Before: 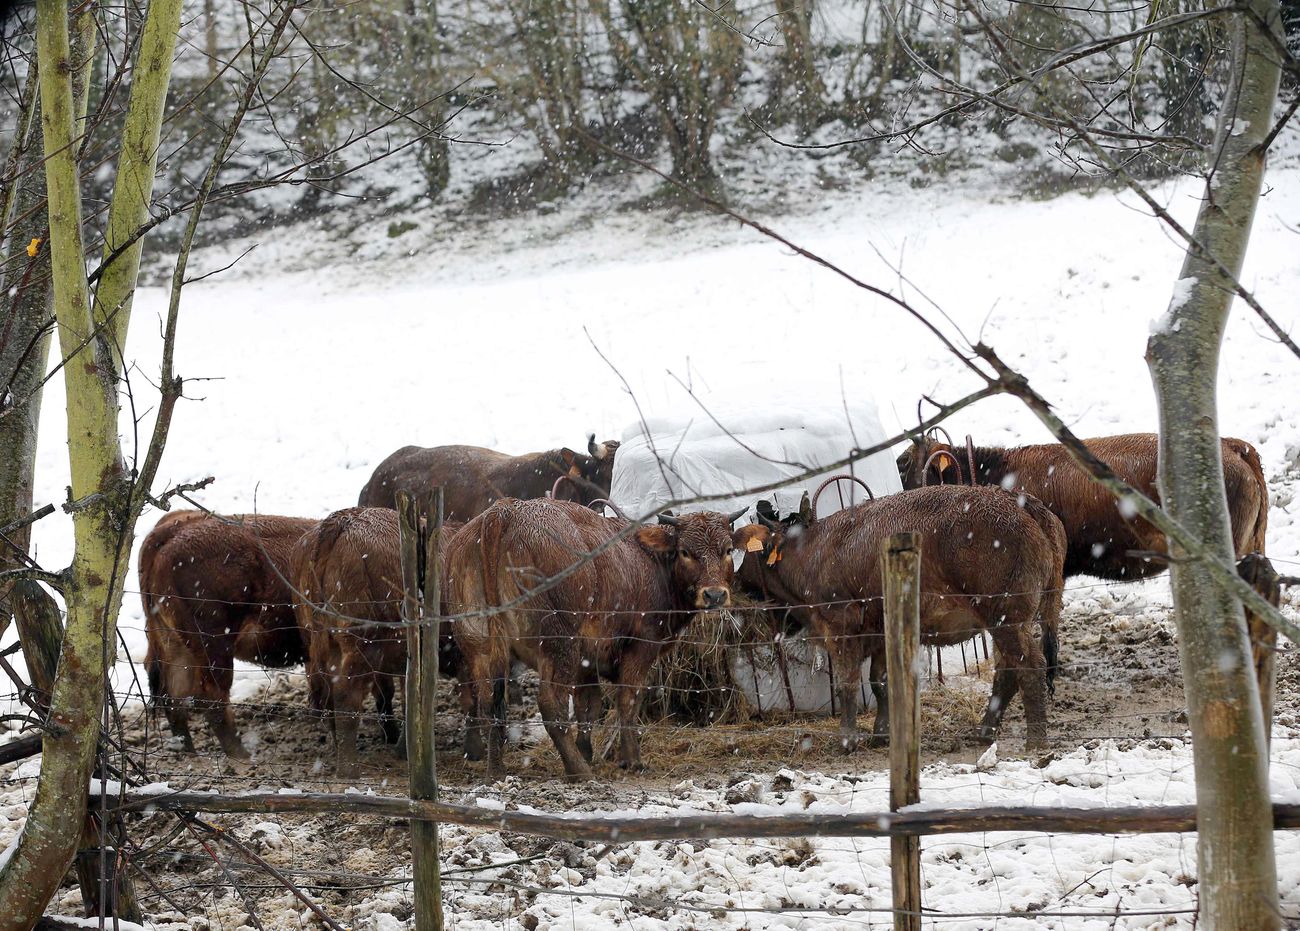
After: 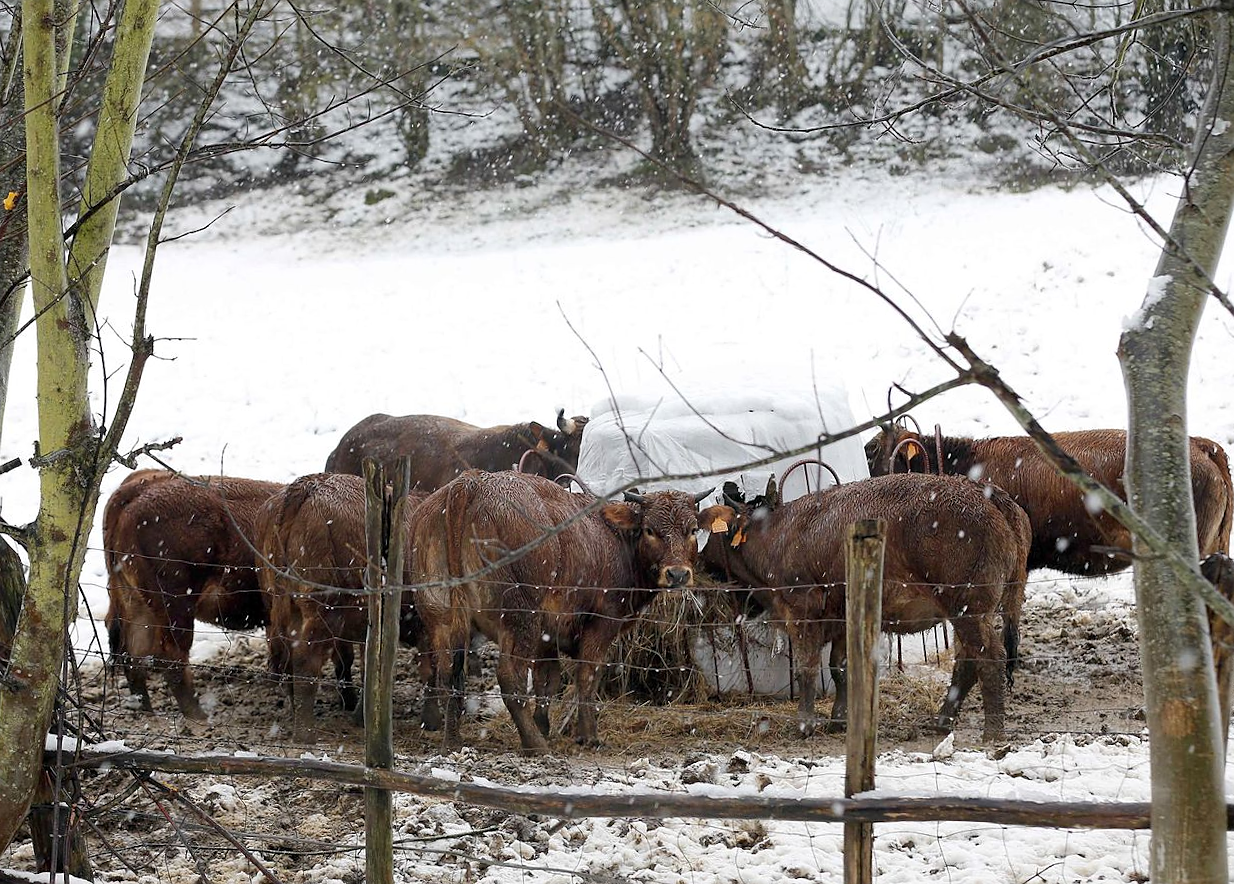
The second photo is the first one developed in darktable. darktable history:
crop and rotate: angle -2.2°
sharpen: radius 1.022
